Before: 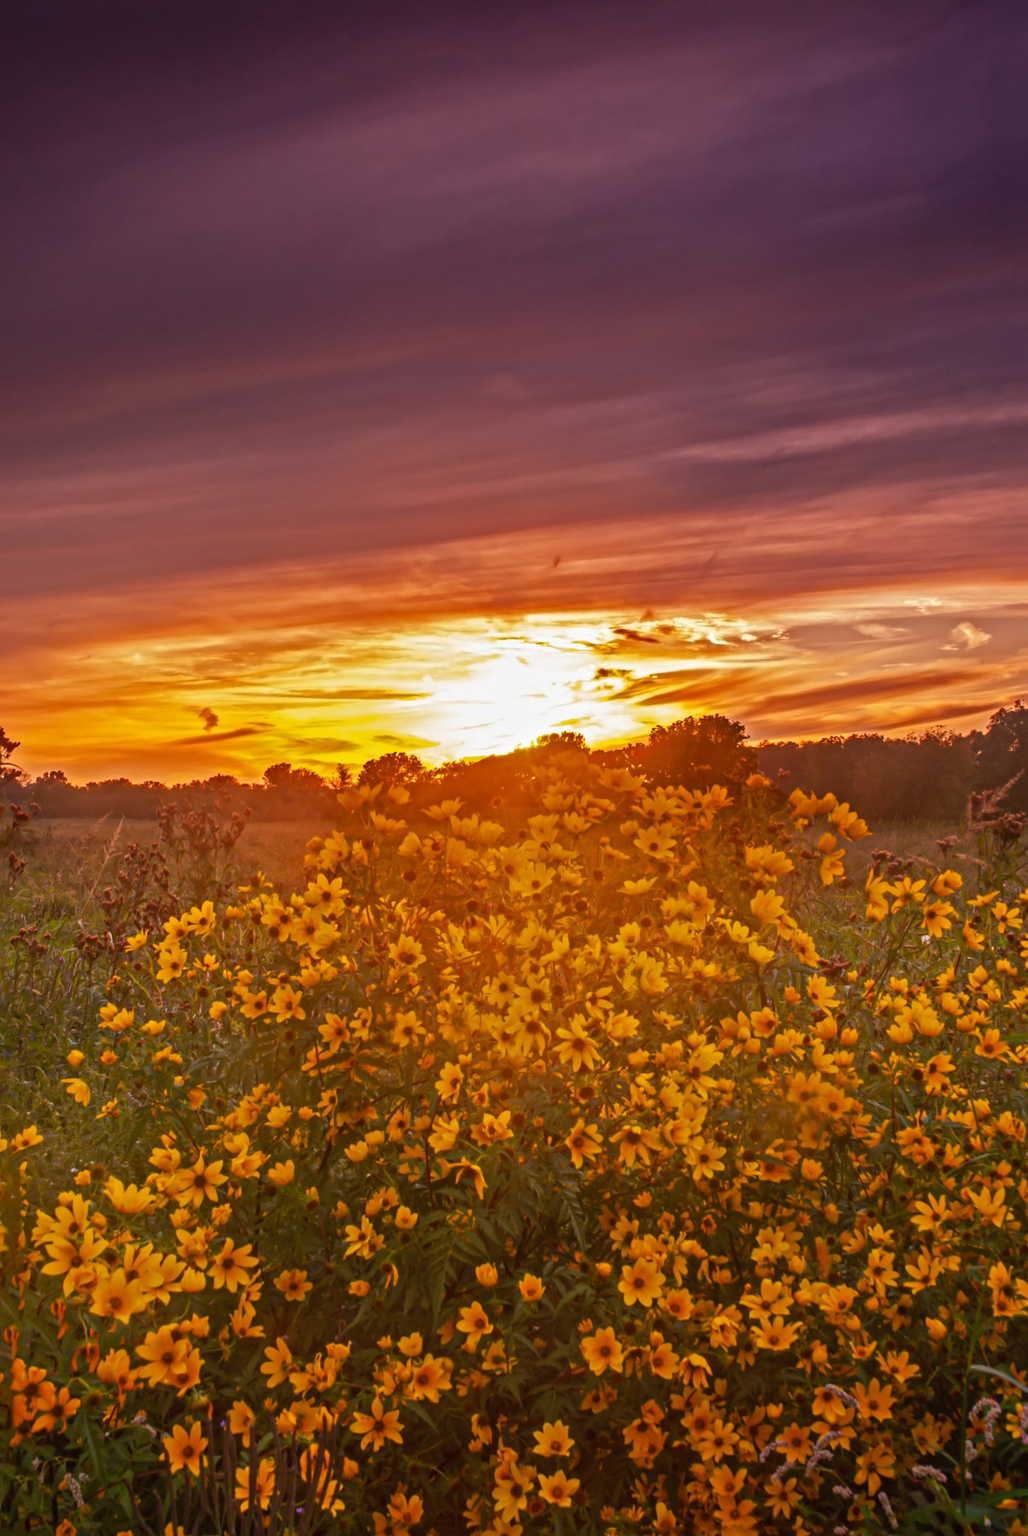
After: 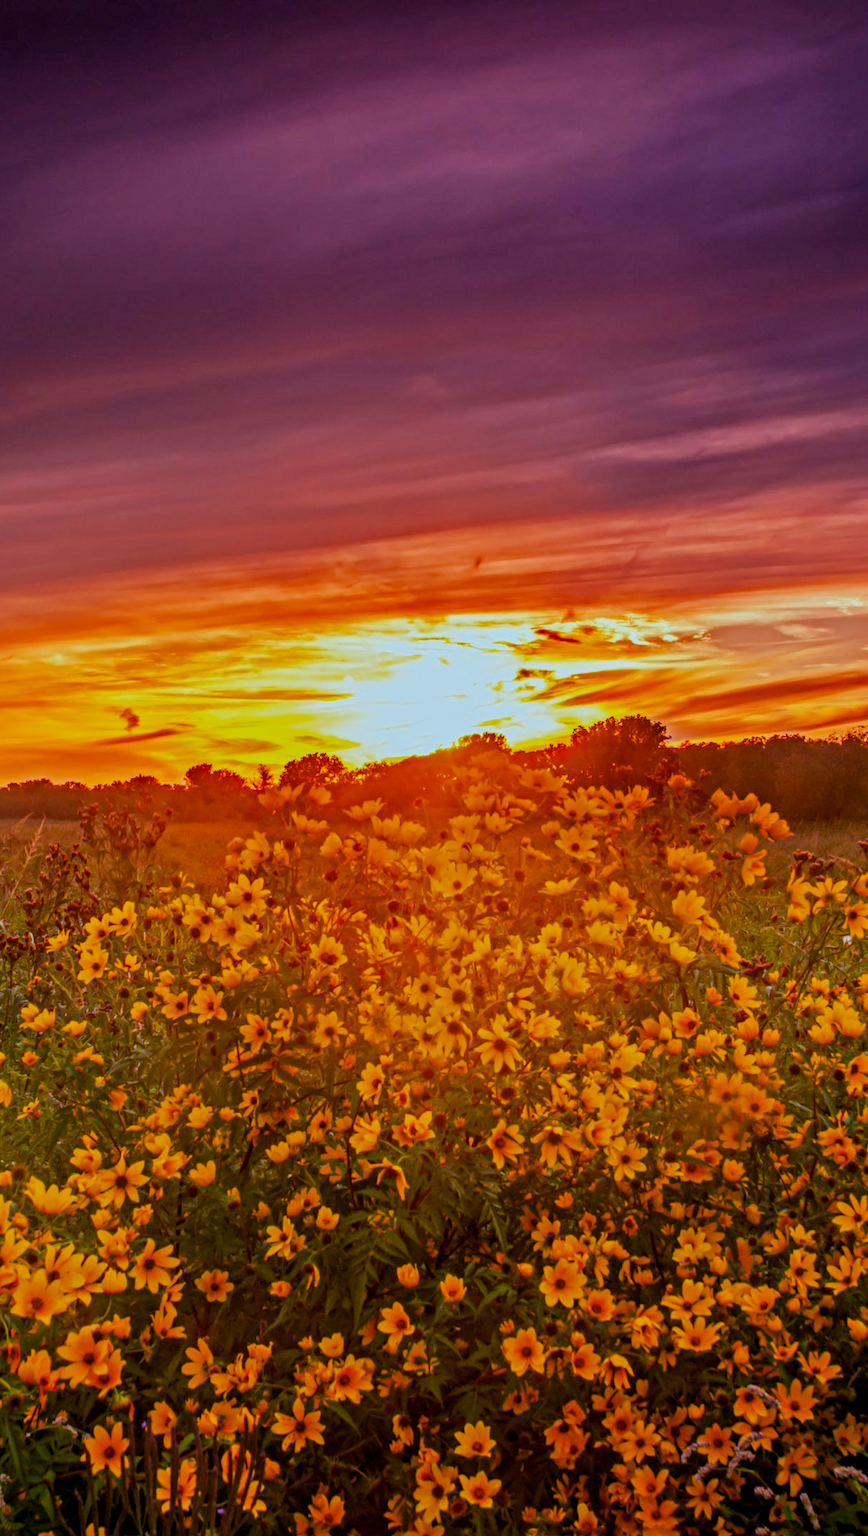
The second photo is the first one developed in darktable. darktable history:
local contrast: on, module defaults
crop: left 7.71%, right 7.824%
filmic rgb: black relative exposure -7.18 EV, white relative exposure 5.36 EV, hardness 3.02
color calibration: illuminant as shot in camera, x 0.37, y 0.382, temperature 4319.52 K
color balance rgb: power › chroma 1.025%, power › hue 27.28°, perceptual saturation grading › global saturation 0.492%, global vibrance 20%
color correction: highlights a* -7.44, highlights b* 1.33, shadows a* -3.42, saturation 1.38
